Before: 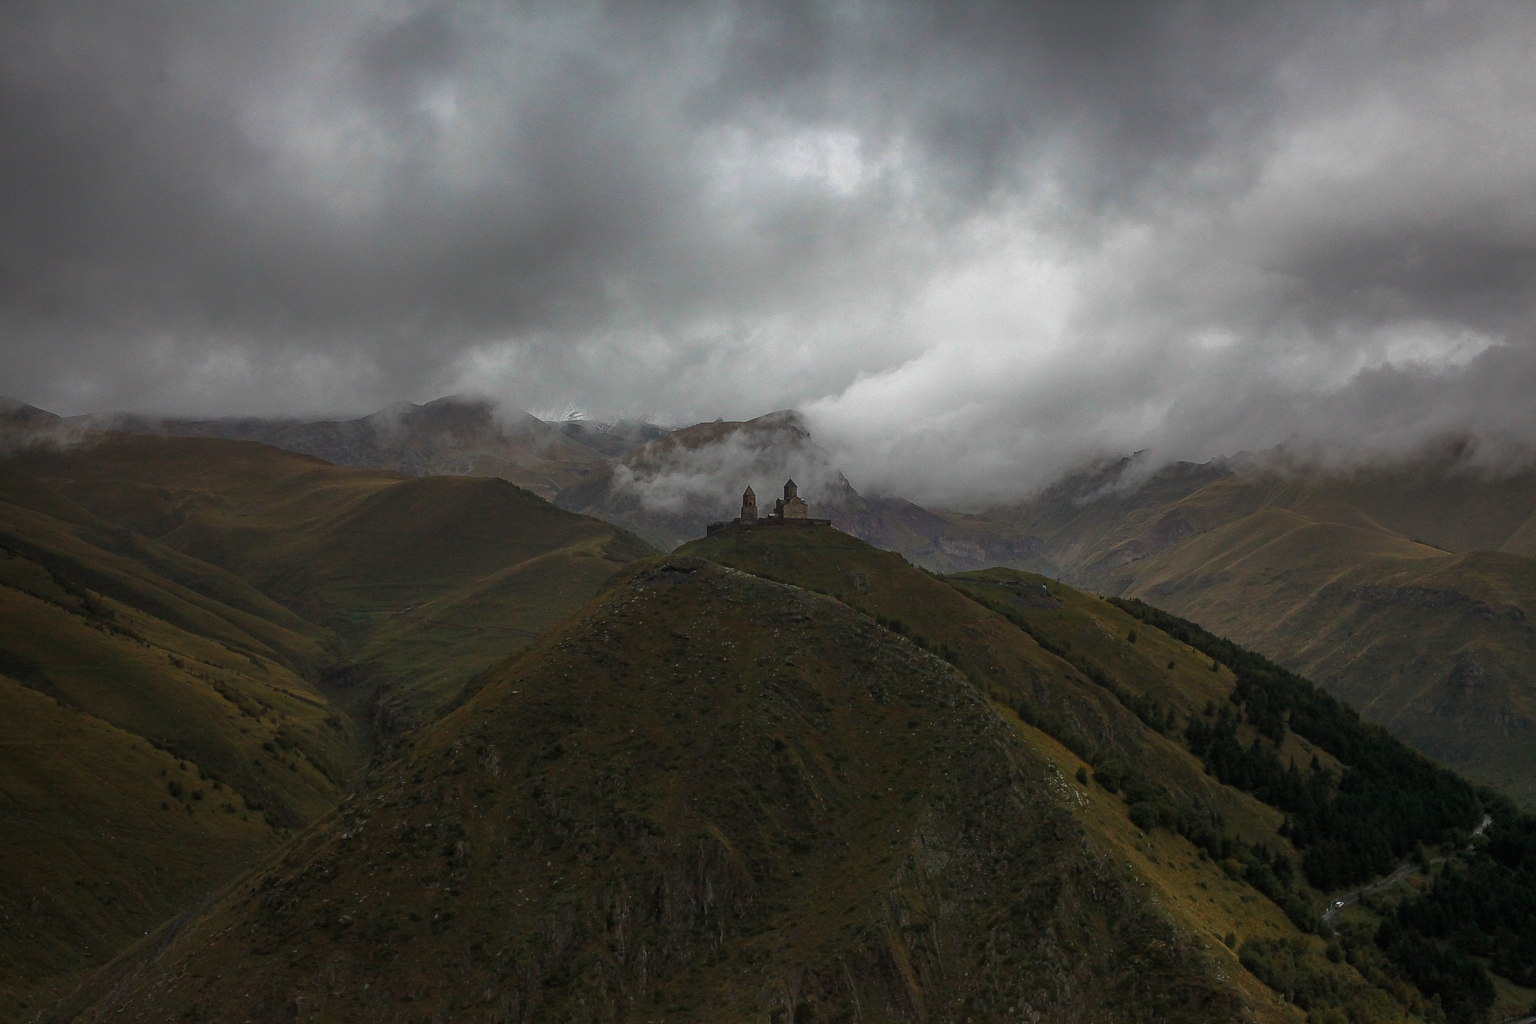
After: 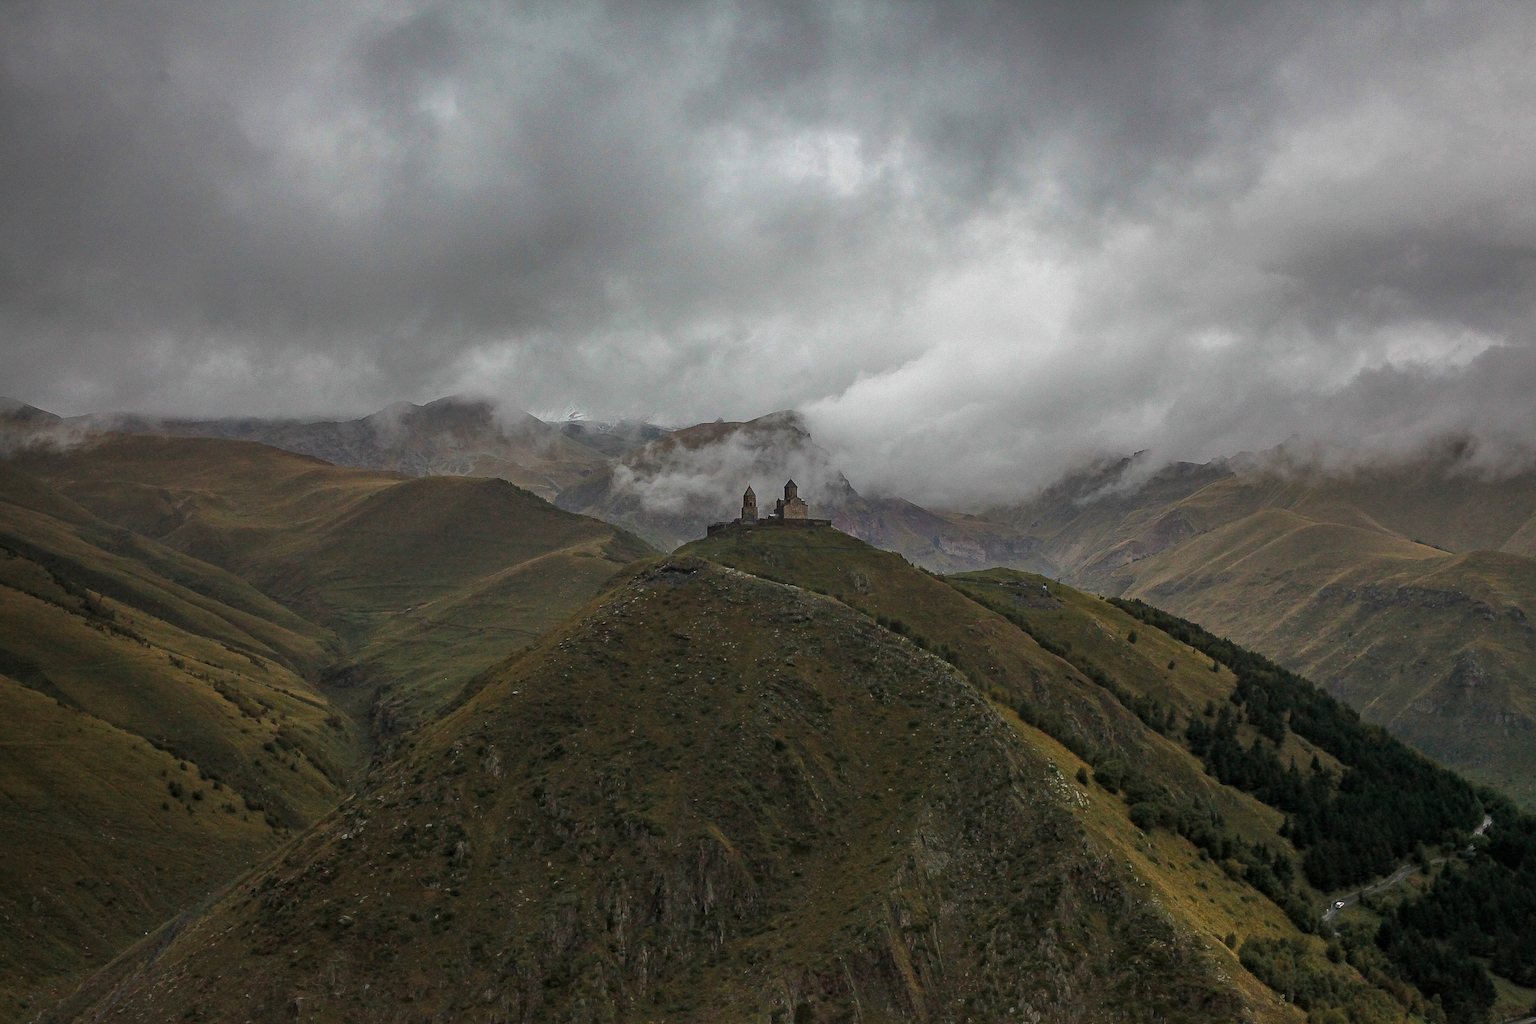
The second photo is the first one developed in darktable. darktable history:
tone equalizer: -8 EV 0.25 EV, -7 EV 0.417 EV, -6 EV 0.417 EV, -5 EV 0.25 EV, -3 EV -0.25 EV, -2 EV -0.417 EV, -1 EV -0.417 EV, +0 EV -0.25 EV, edges refinement/feathering 500, mask exposure compensation -1.57 EV, preserve details guided filter
tone curve: curves: ch0 [(0, 0) (0.541, 0.628) (0.906, 0.997)]
local contrast: mode bilateral grid, contrast 20, coarseness 50, detail 120%, midtone range 0.2
